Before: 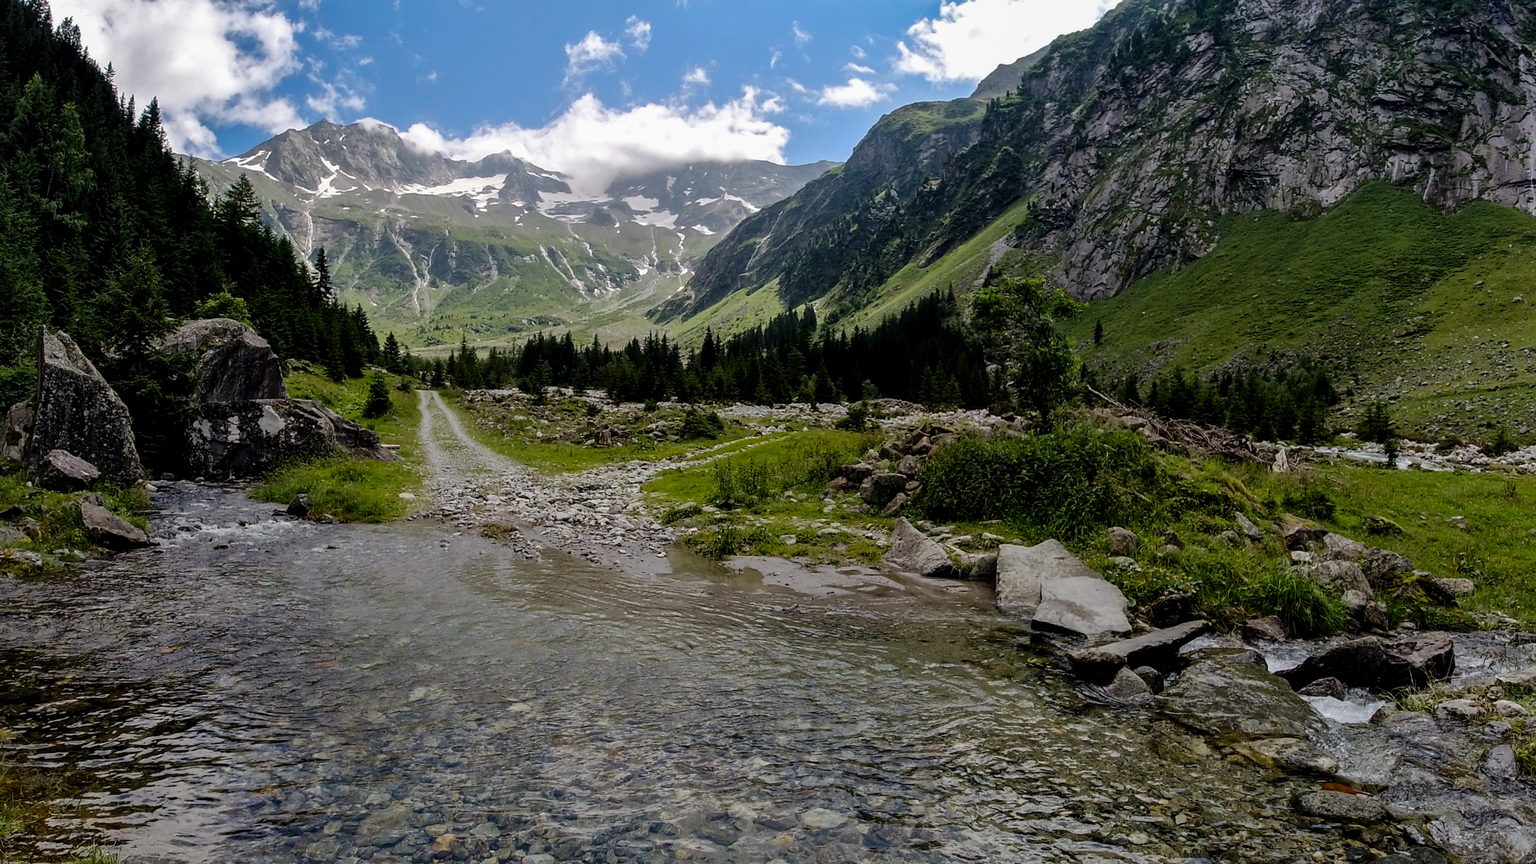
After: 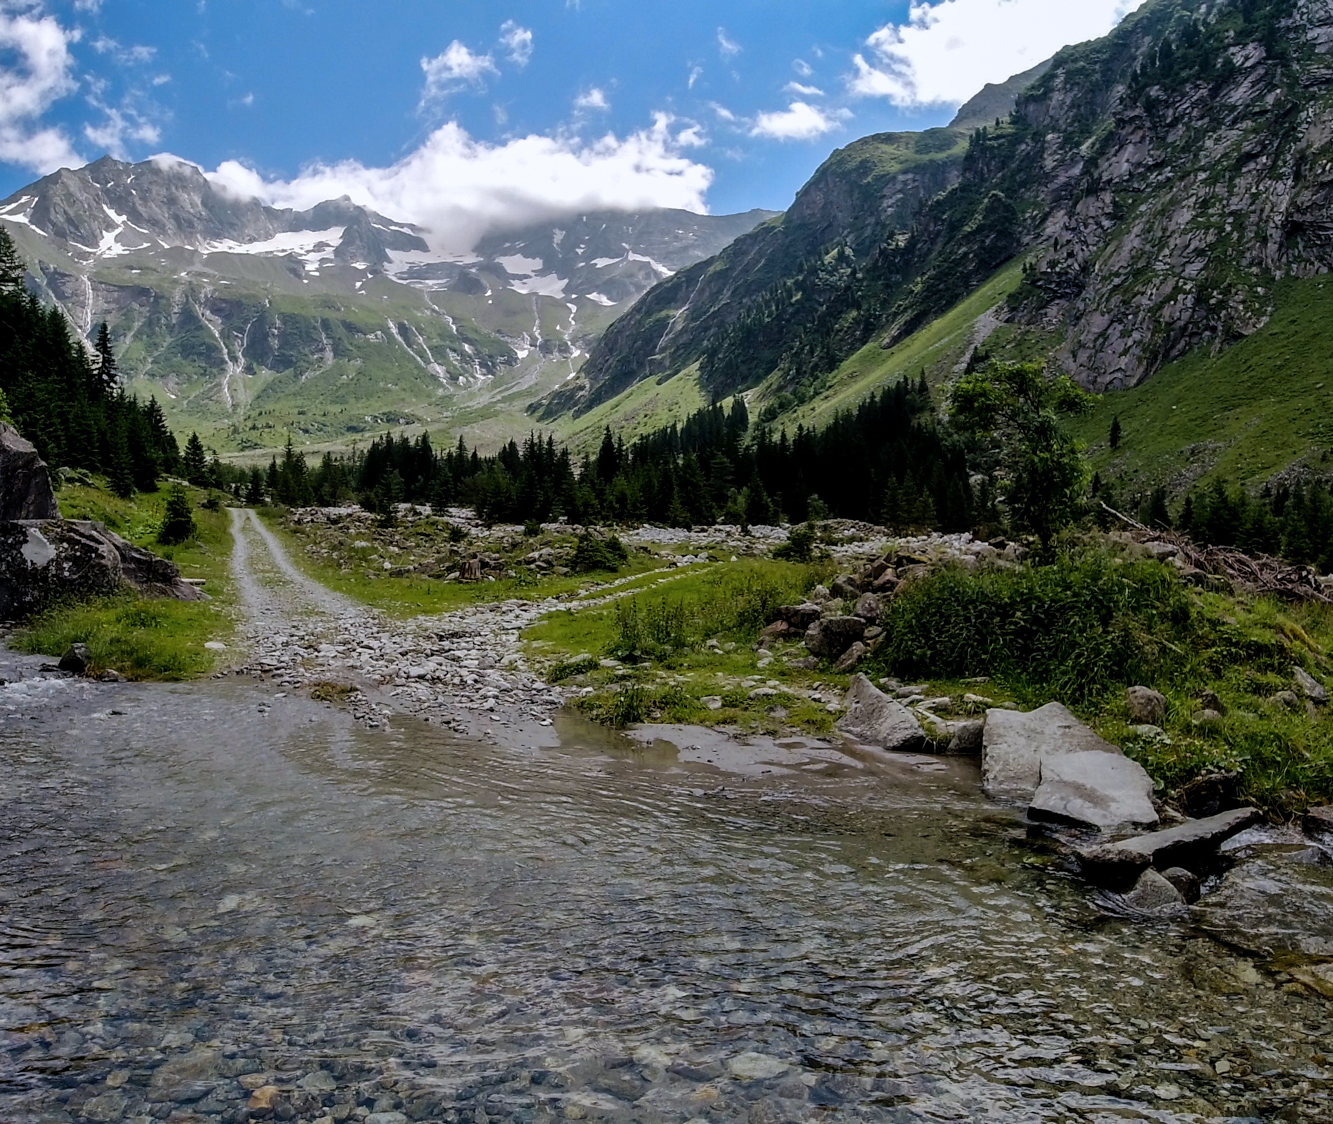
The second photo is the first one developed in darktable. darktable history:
color correction: highlights a* -0.137, highlights b* -5.91, shadows a* -0.137, shadows b* -0.137
crop and rotate: left 15.754%, right 17.579%
